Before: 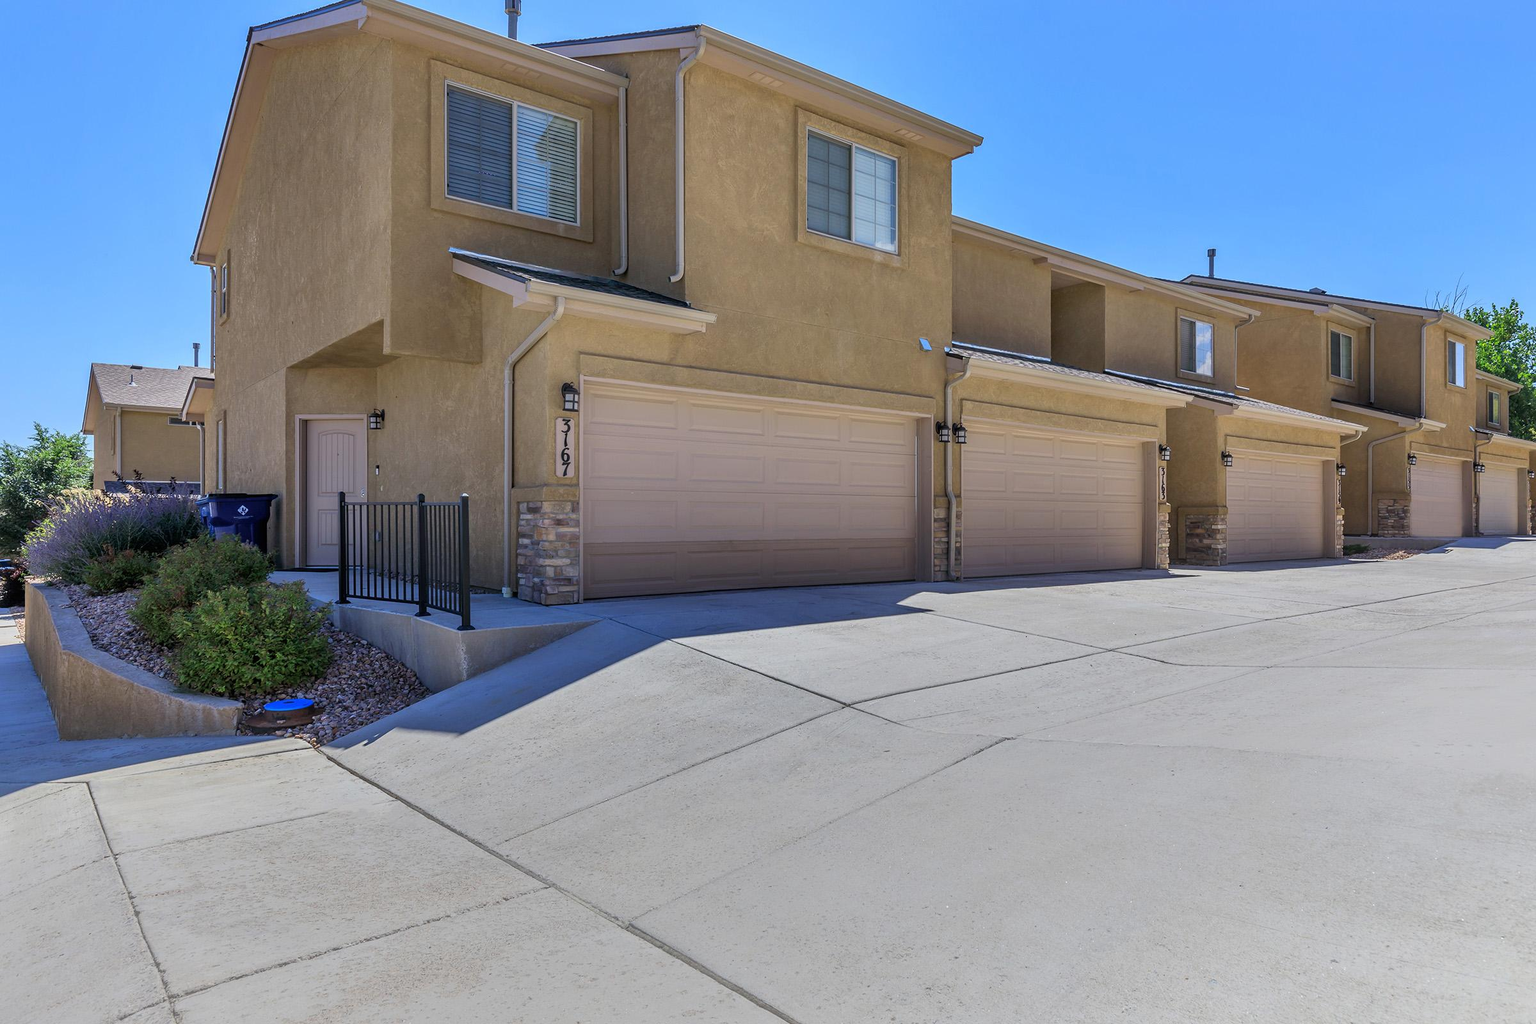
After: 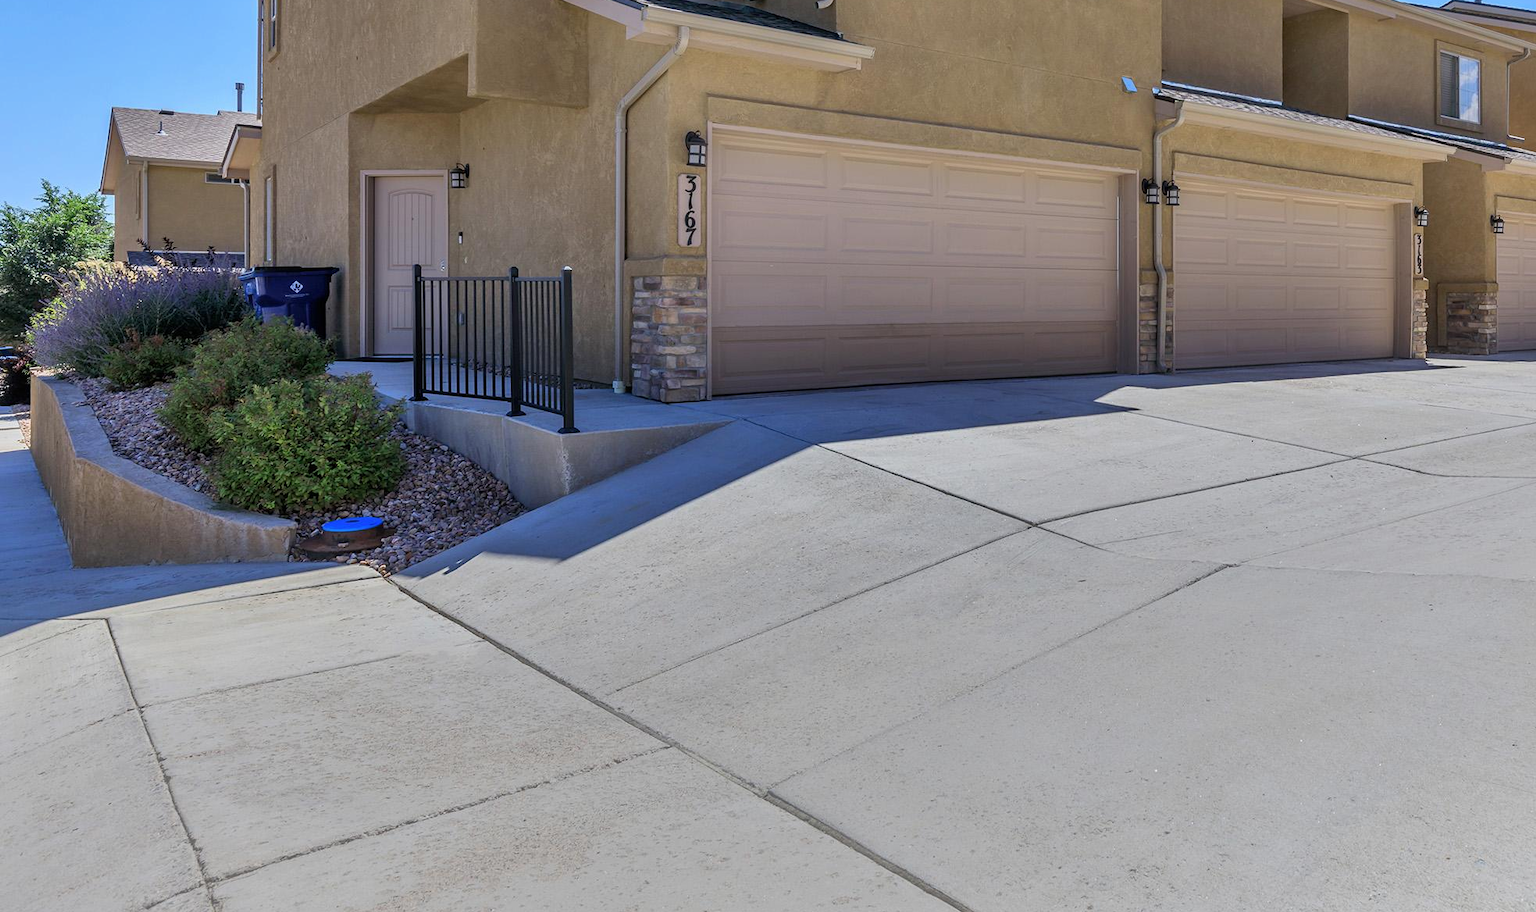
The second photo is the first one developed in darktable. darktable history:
shadows and highlights: shadows 36.62, highlights -27.6, soften with gaussian
crop: top 26.927%, right 18.022%
